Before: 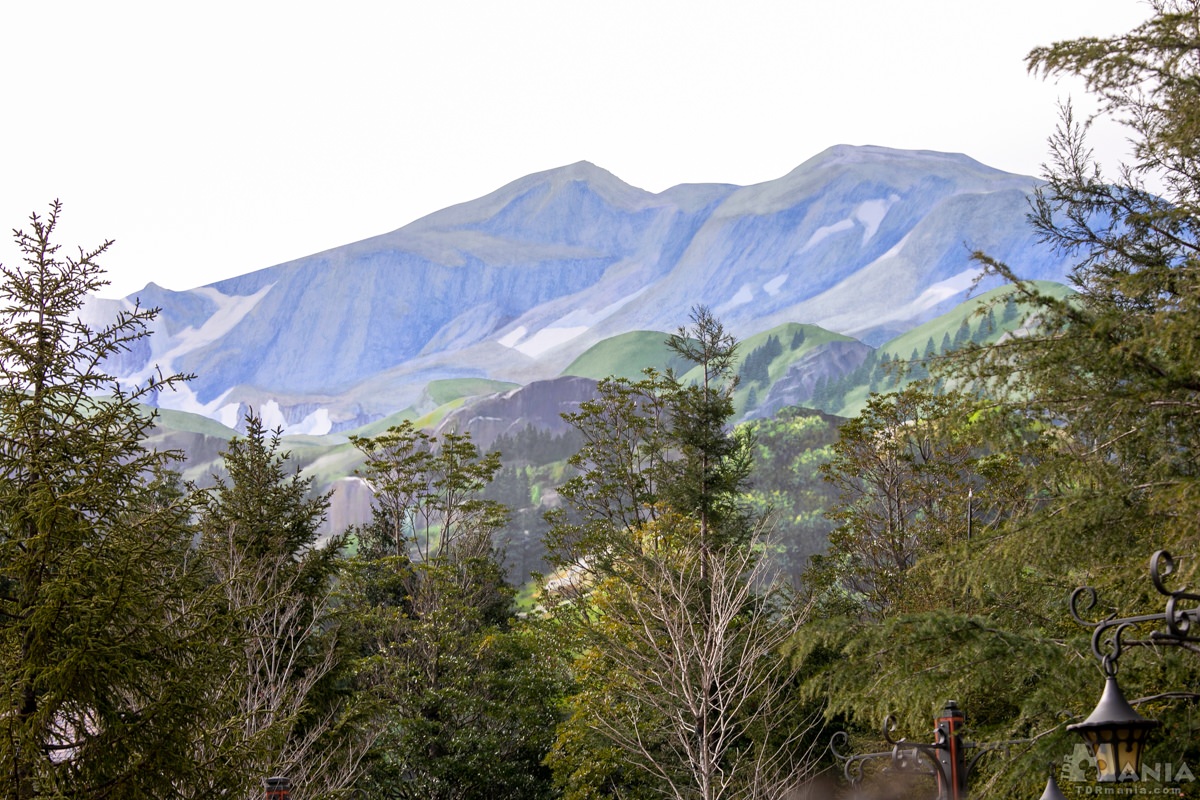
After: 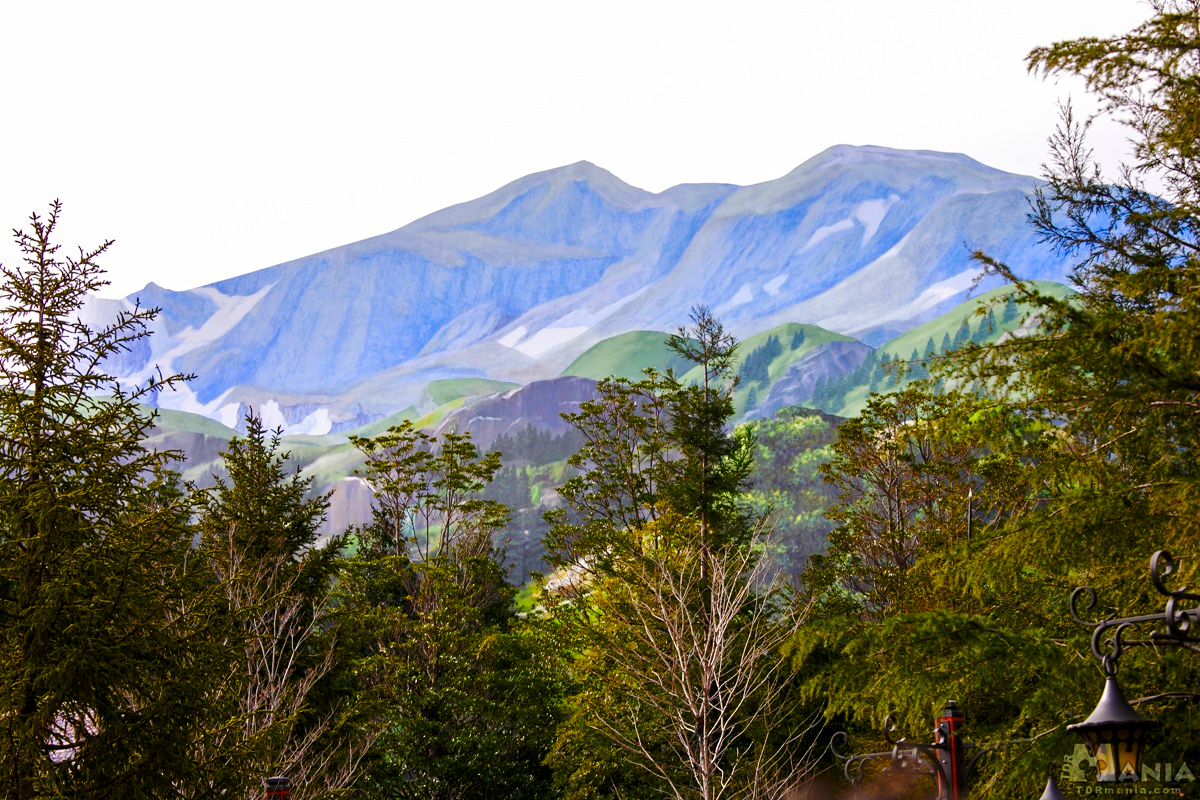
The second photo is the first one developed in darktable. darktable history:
base curve: curves: ch0 [(0, 0) (0.073, 0.04) (0.157, 0.139) (0.492, 0.492) (0.758, 0.758) (1, 1)], preserve colors none
color balance rgb: perceptual saturation grading › global saturation 20%, perceptual saturation grading › highlights -25%, perceptual saturation grading › shadows 50.52%, global vibrance 40.24%
sharpen: radius 5.325, amount 0.312, threshold 26.433
